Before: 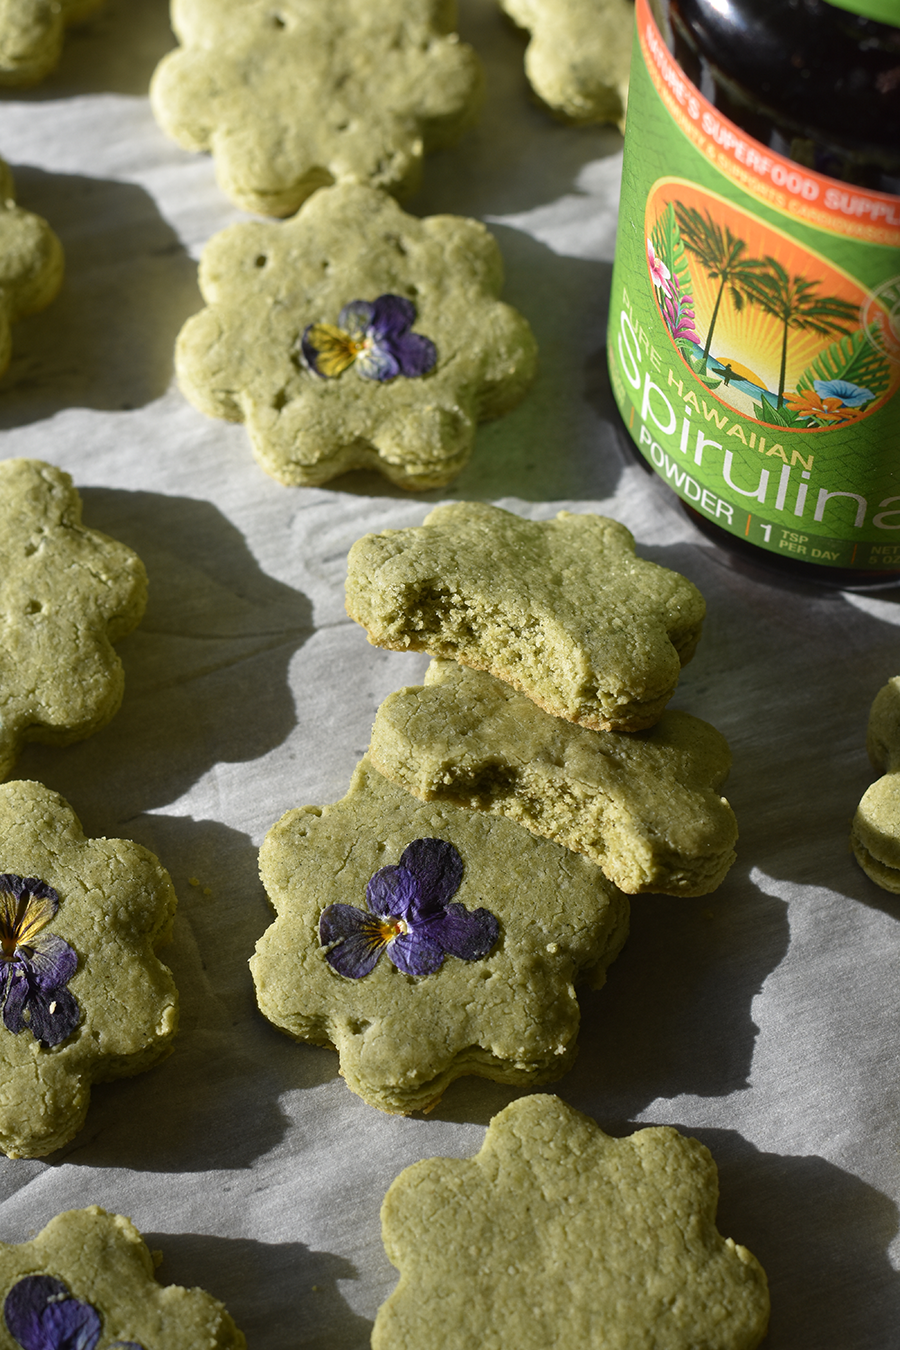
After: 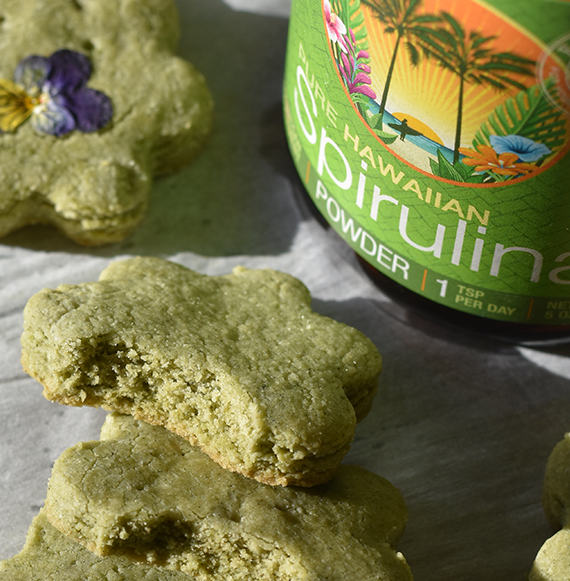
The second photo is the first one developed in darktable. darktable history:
crop: left 36.108%, top 18.193%, right 0.546%, bottom 38.752%
